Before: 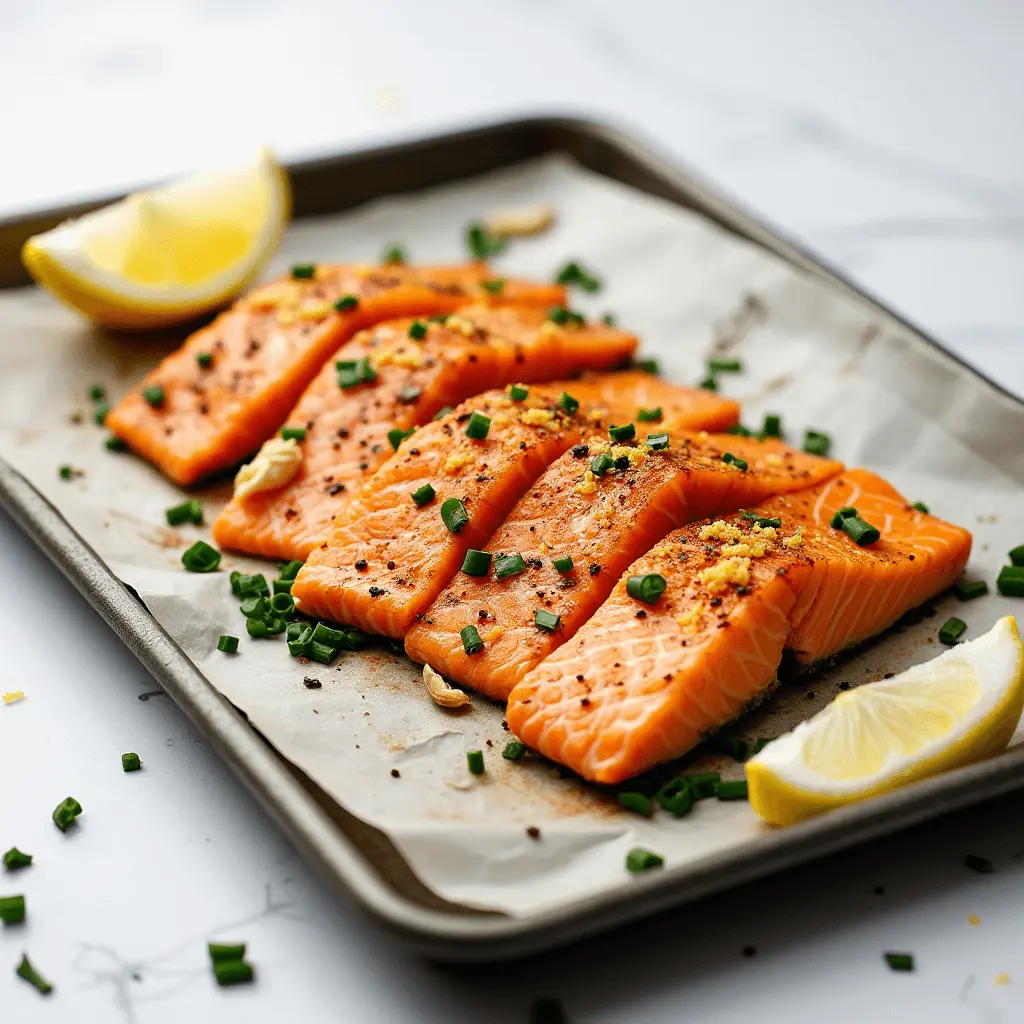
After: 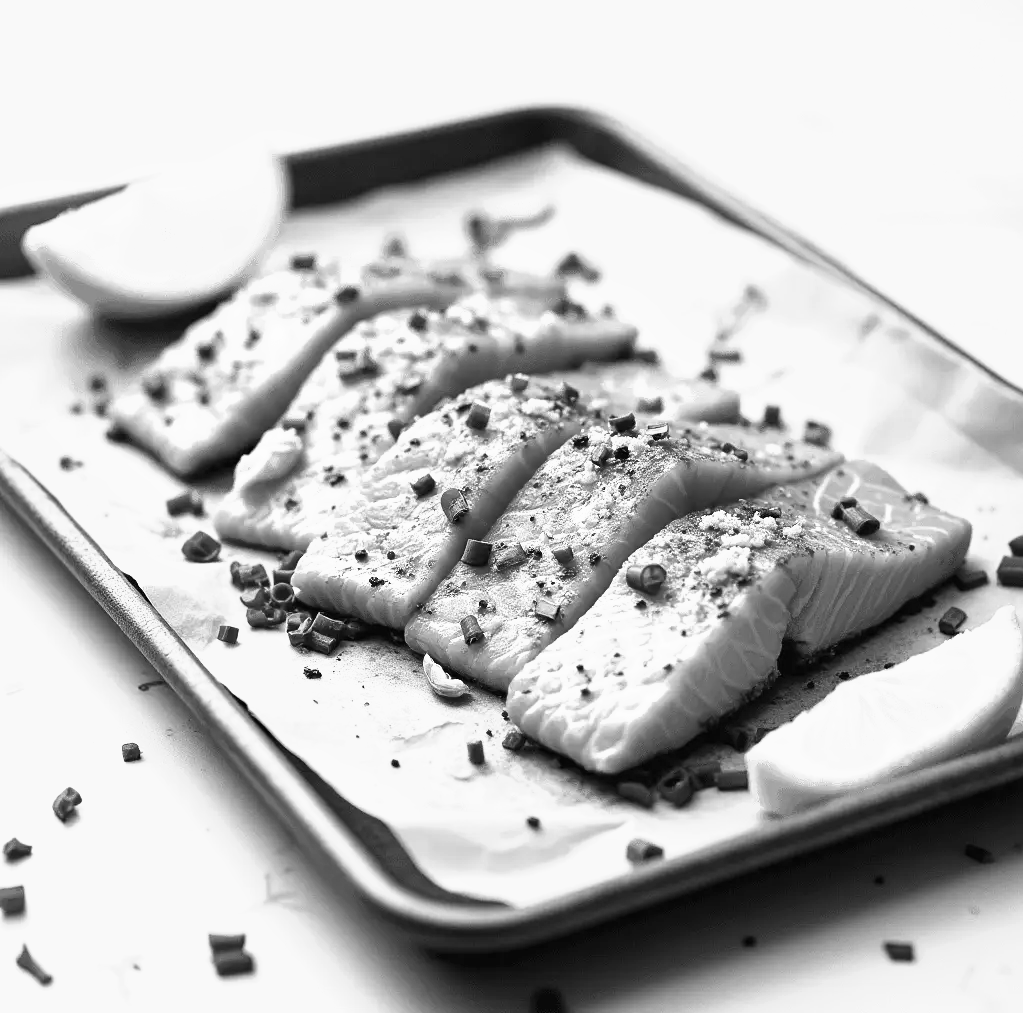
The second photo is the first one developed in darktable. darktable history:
color correction: highlights a* -5.94, highlights b* 11.19
monochrome: a 32, b 64, size 2.3
crop: top 1.049%, right 0.001%
exposure: black level correction 0, exposure 0.7 EV, compensate exposure bias true, compensate highlight preservation false
velvia: on, module defaults
color balance: mode lift, gamma, gain (sRGB), lift [0.997, 0.979, 1.021, 1.011], gamma [1, 1.084, 0.916, 0.998], gain [1, 0.87, 1.13, 1.101], contrast 4.55%, contrast fulcrum 38.24%, output saturation 104.09%
